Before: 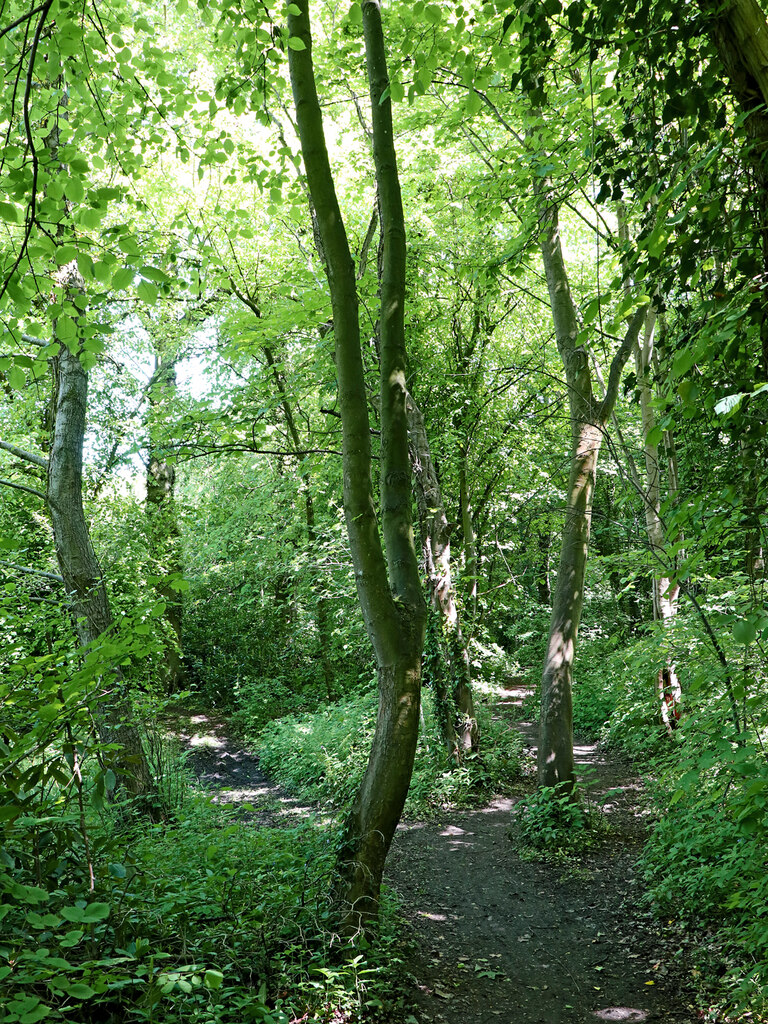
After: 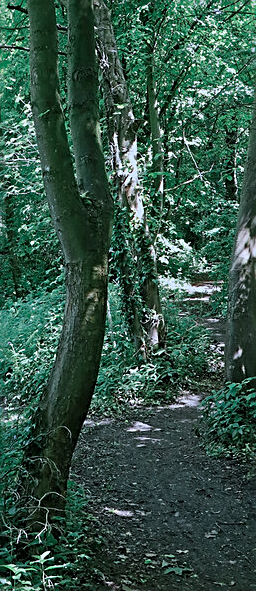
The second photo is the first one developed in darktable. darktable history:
sharpen: on, module defaults
color calibration: illuminant as shot in camera, x 0.378, y 0.381, temperature 4091.45 K
crop: left 40.867%, top 39.491%, right 25.674%, bottom 2.744%
color zones: curves: ch0 [(0, 0.5) (0.125, 0.4) (0.25, 0.5) (0.375, 0.4) (0.5, 0.4) (0.625, 0.35) (0.75, 0.35) (0.875, 0.5)]; ch1 [(0, 0.35) (0.125, 0.45) (0.25, 0.35) (0.375, 0.35) (0.5, 0.35) (0.625, 0.35) (0.75, 0.45) (0.875, 0.35)]; ch2 [(0, 0.6) (0.125, 0.5) (0.25, 0.5) (0.375, 0.6) (0.5, 0.6) (0.625, 0.5) (0.75, 0.5) (0.875, 0.5)]
